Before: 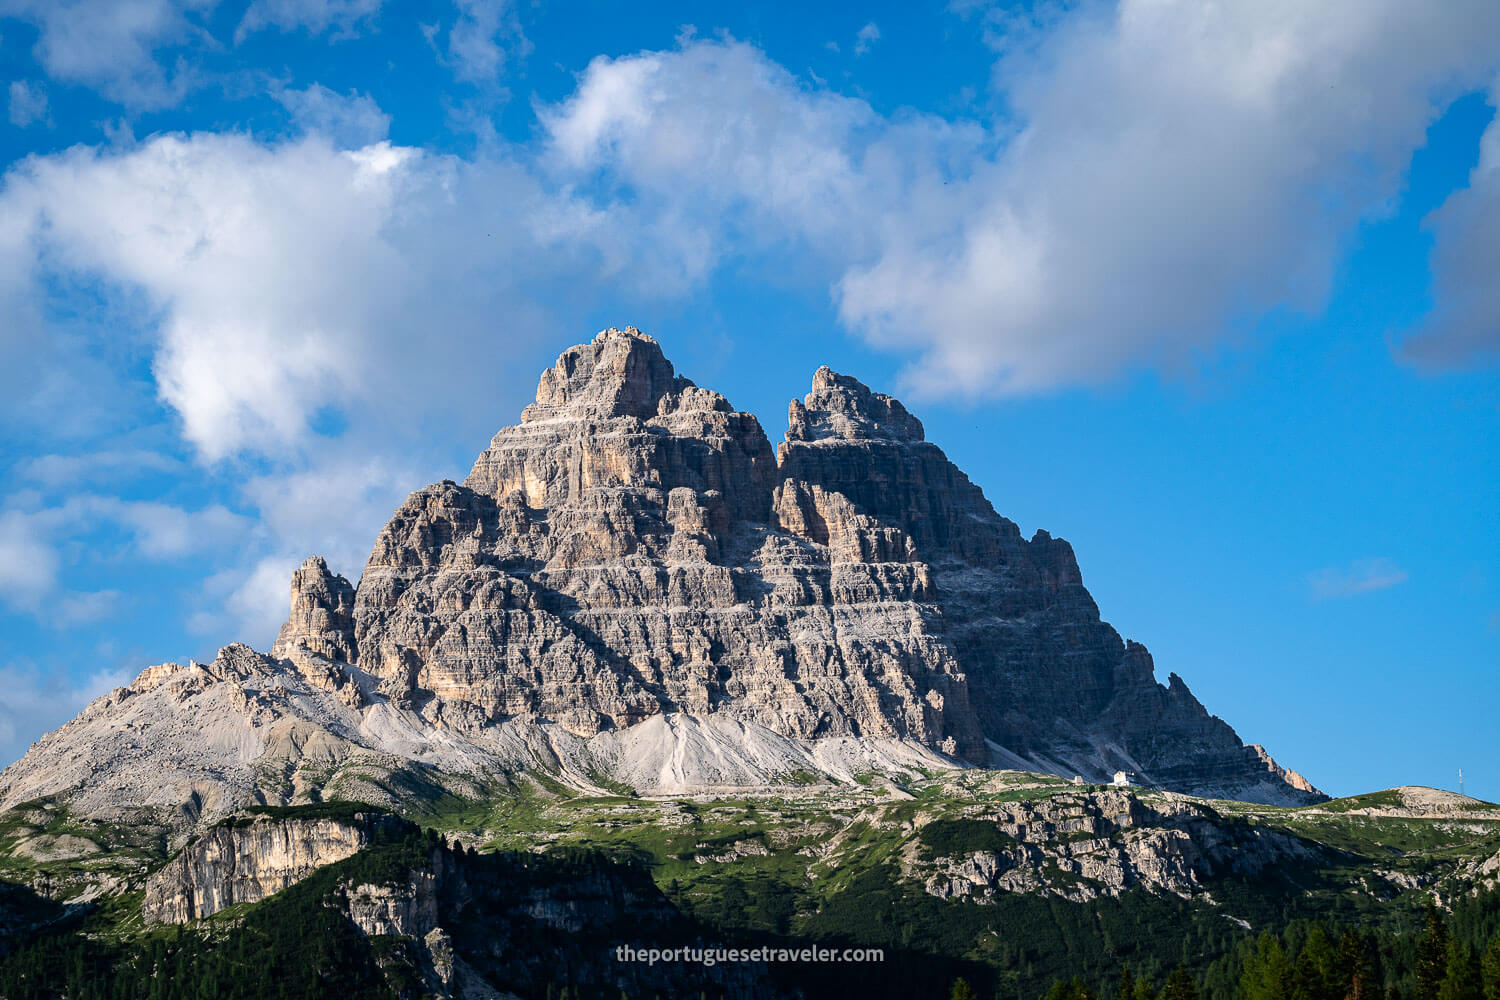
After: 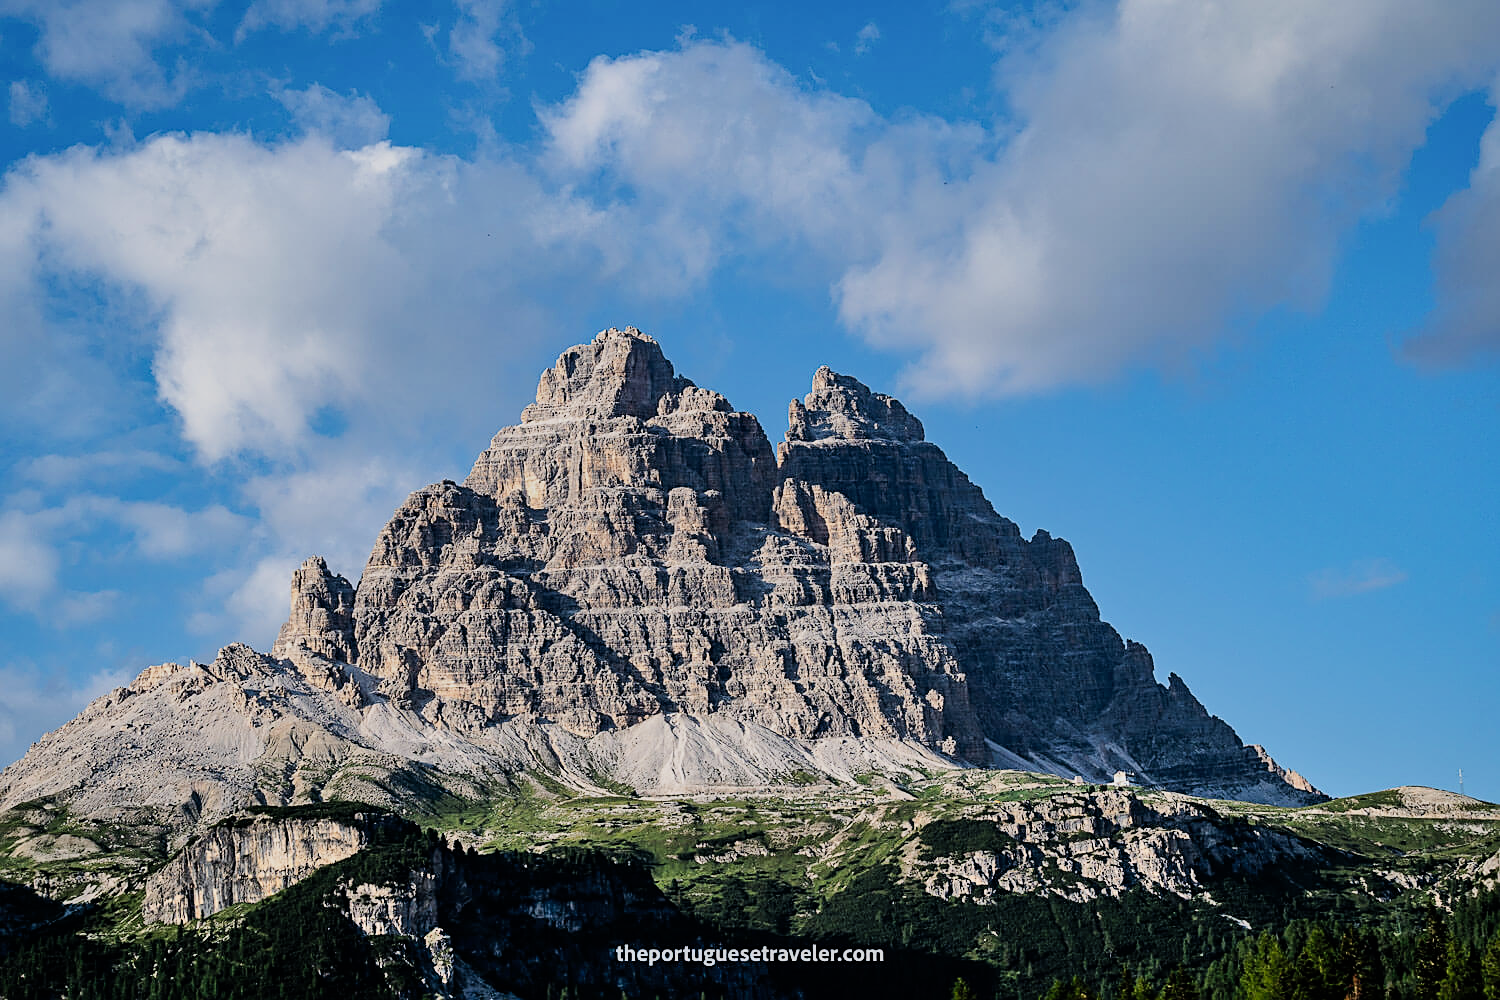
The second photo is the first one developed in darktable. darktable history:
shadows and highlights: white point adjustment 1.08, soften with gaussian
filmic rgb: black relative exposure -8.03 EV, white relative exposure 4.05 EV, hardness 4.18, iterations of high-quality reconstruction 0
sharpen: on, module defaults
